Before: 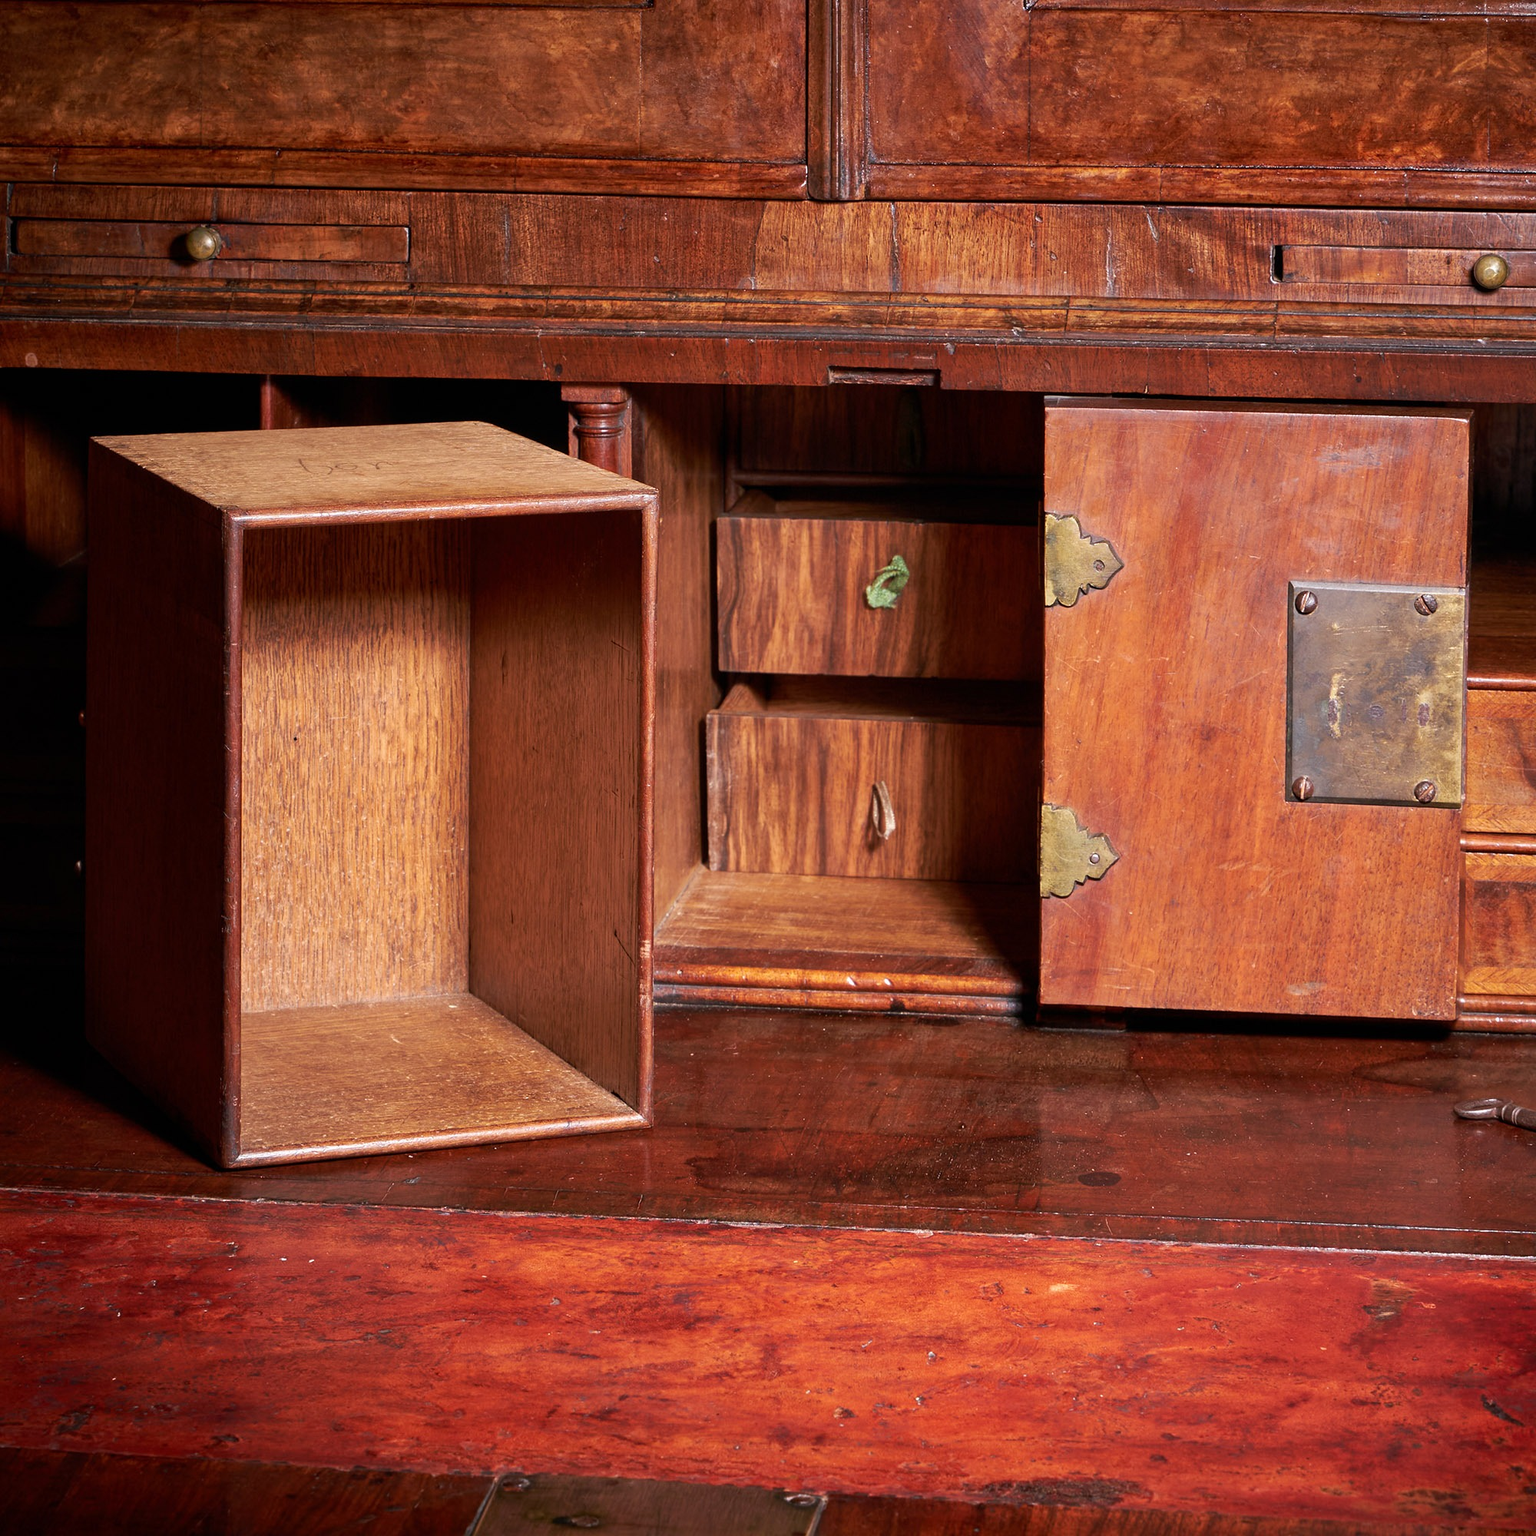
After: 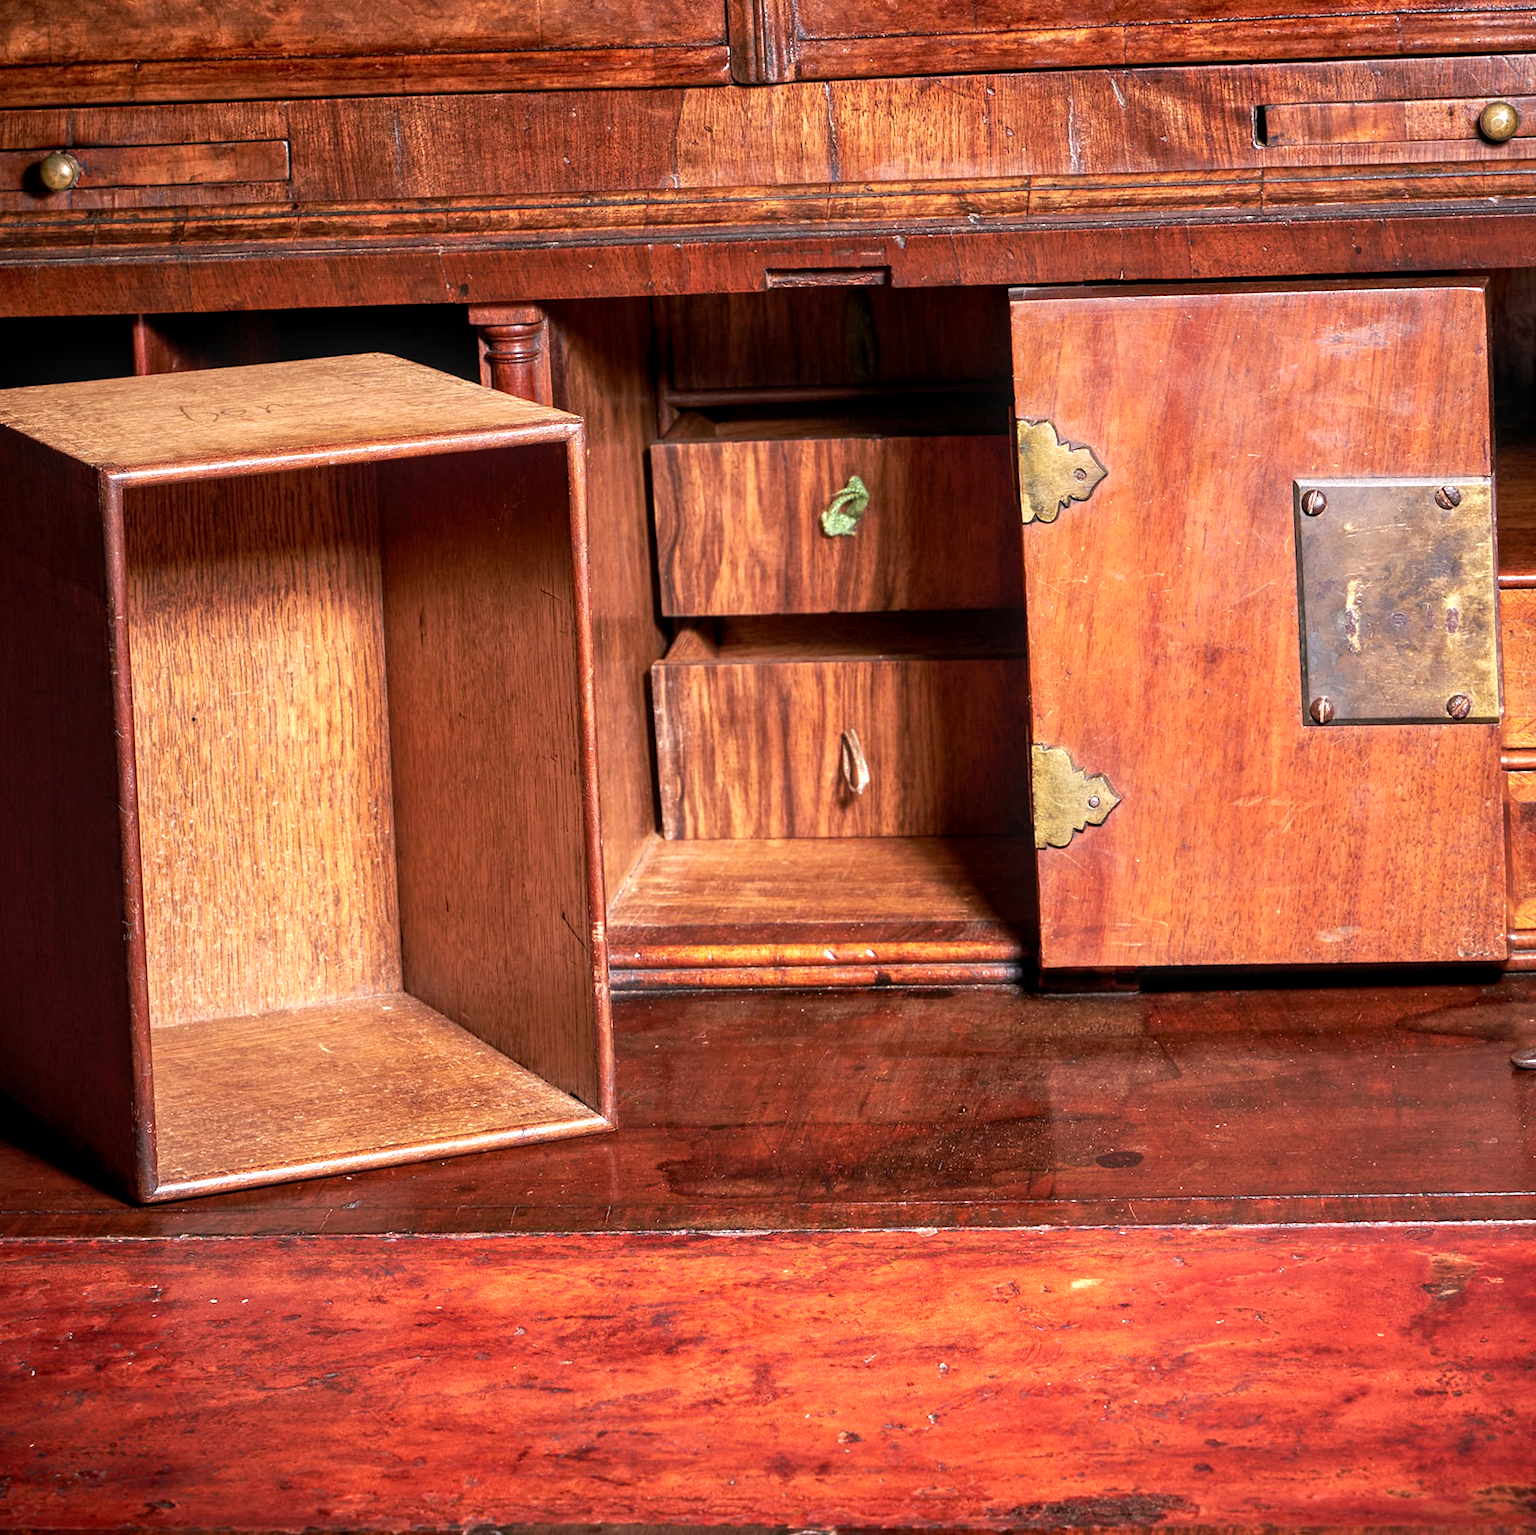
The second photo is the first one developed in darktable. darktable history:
local contrast: on, module defaults
exposure: exposure 0.6 EV, compensate highlight preservation false
crop and rotate: angle 3.25°, left 5.628%, top 5.71%
base curve: preserve colors none
